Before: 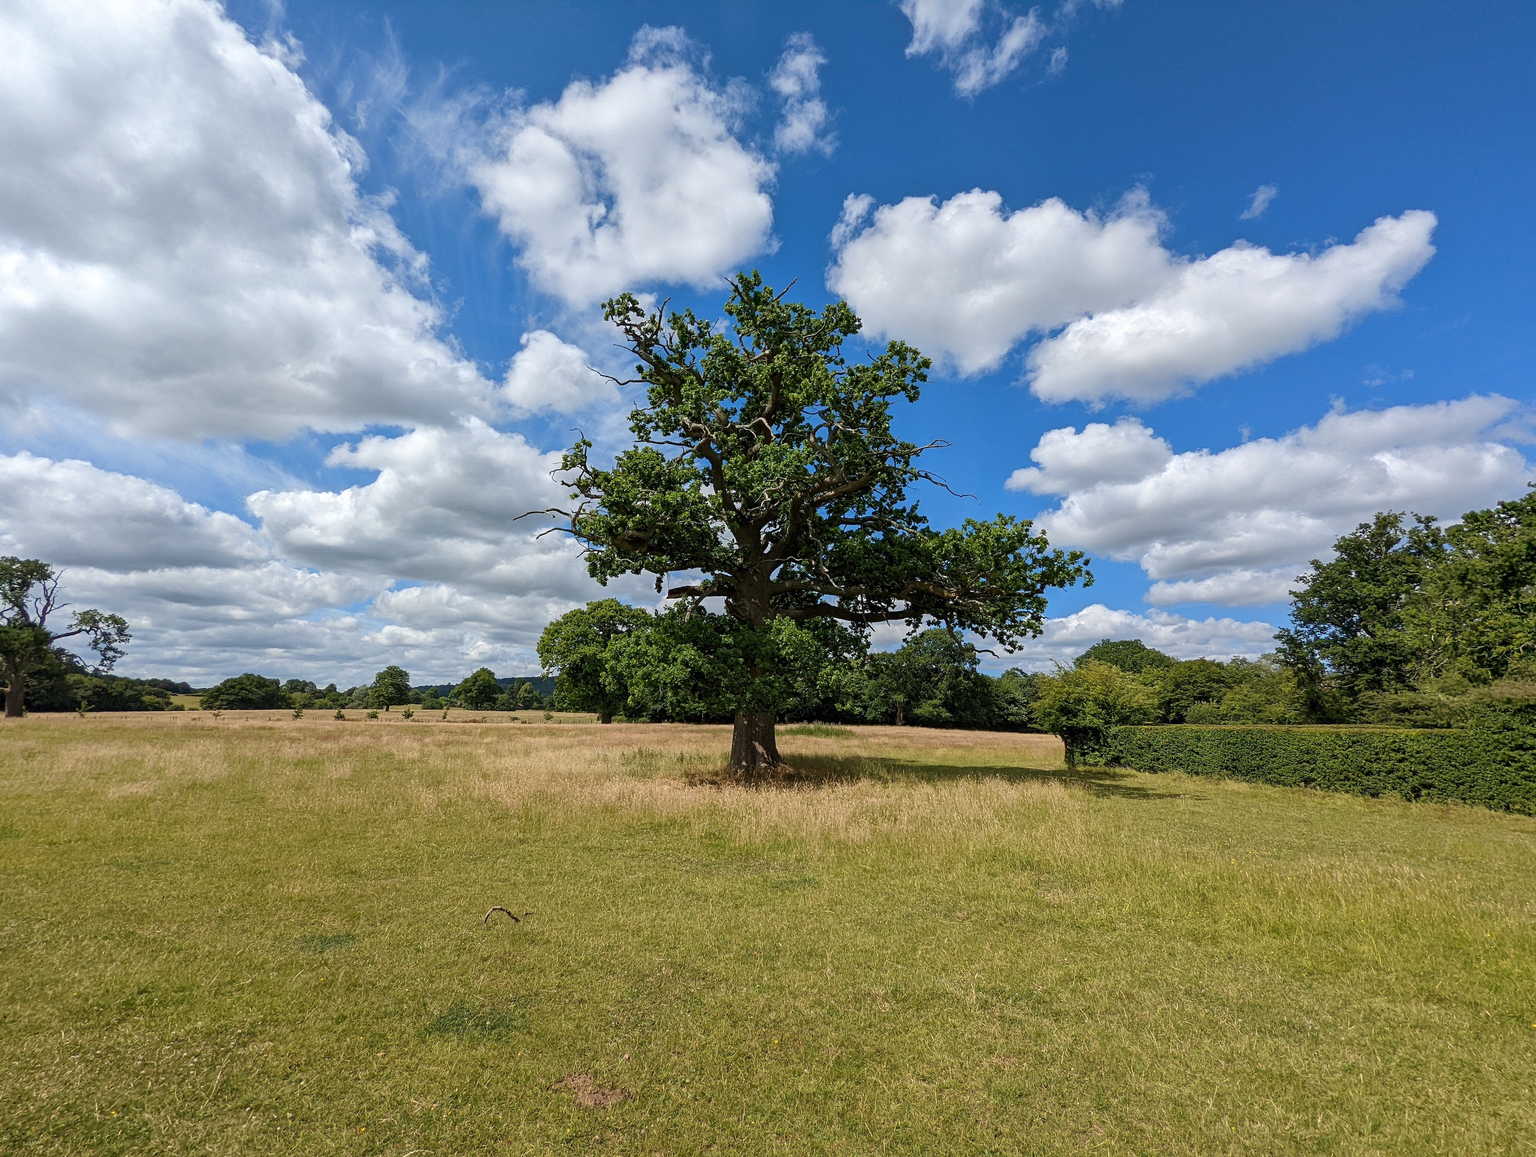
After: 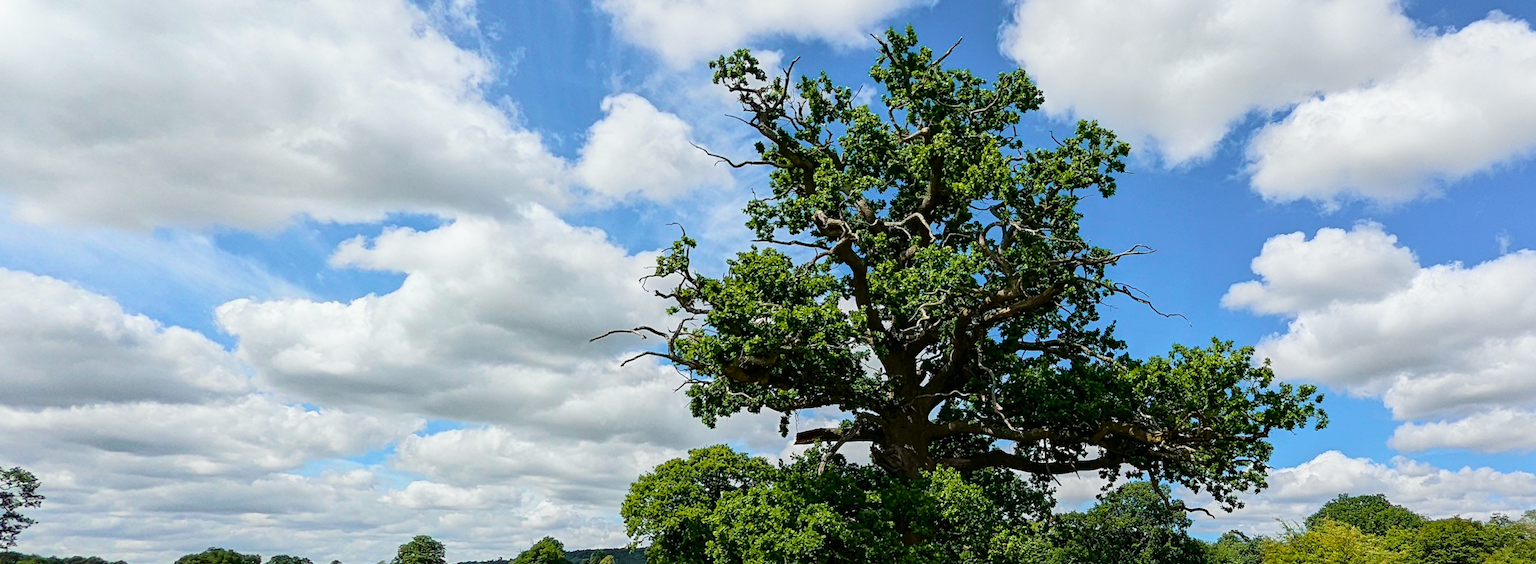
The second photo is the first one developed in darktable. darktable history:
tone curve: curves: ch0 [(0, 0) (0.135, 0.09) (0.326, 0.386) (0.489, 0.573) (0.663, 0.749) (0.854, 0.897) (1, 0.974)]; ch1 [(0, 0) (0.366, 0.367) (0.475, 0.453) (0.494, 0.493) (0.504, 0.497) (0.544, 0.569) (0.562, 0.605) (0.622, 0.694) (1, 1)]; ch2 [(0, 0) (0.333, 0.346) (0.375, 0.375) (0.424, 0.43) (0.476, 0.492) (0.502, 0.503) (0.533, 0.534) (0.572, 0.603) (0.605, 0.656) (0.641, 0.709) (1, 1)], color space Lab, independent channels, preserve colors none
crop: left 7.036%, top 18.398%, right 14.379%, bottom 40.043%
rotate and perspective: rotation -0.013°, lens shift (vertical) -0.027, lens shift (horizontal) 0.178, crop left 0.016, crop right 0.989, crop top 0.082, crop bottom 0.918
